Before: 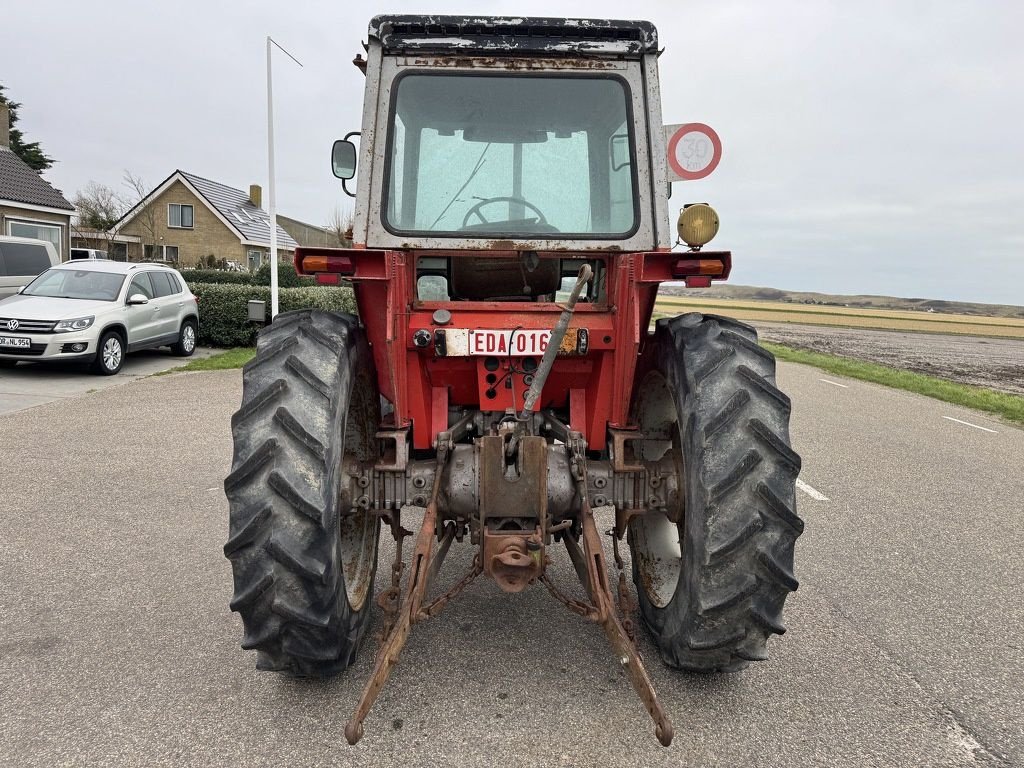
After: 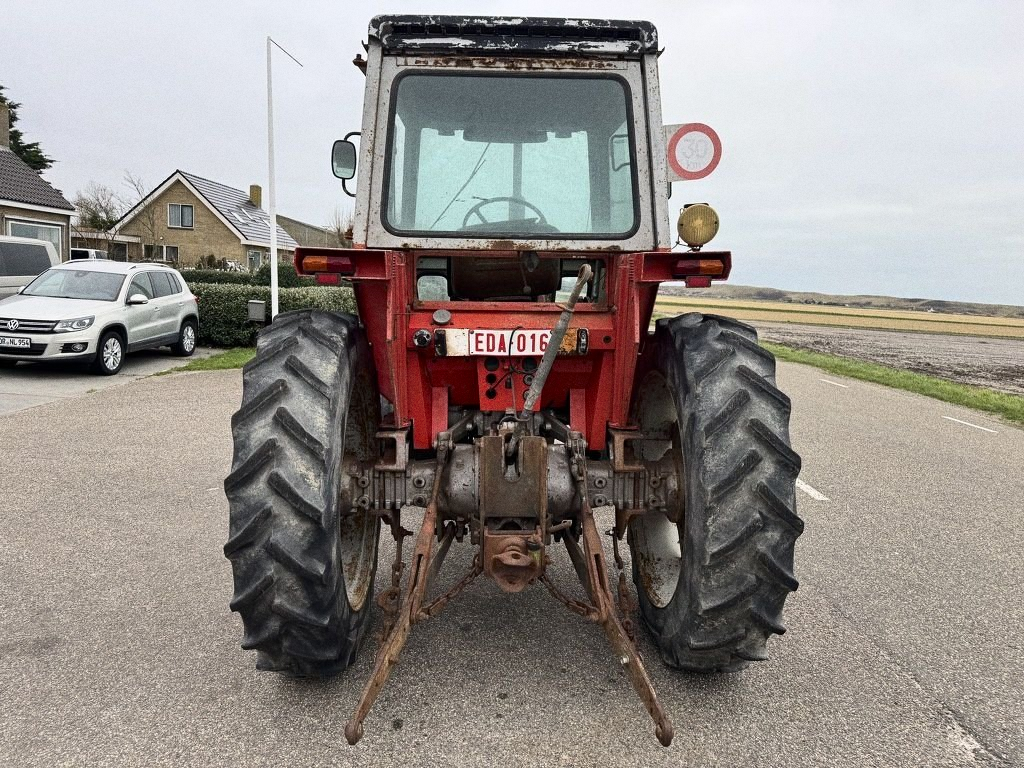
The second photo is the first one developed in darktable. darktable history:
grain: strength 26%
contrast brightness saturation: contrast 0.14
